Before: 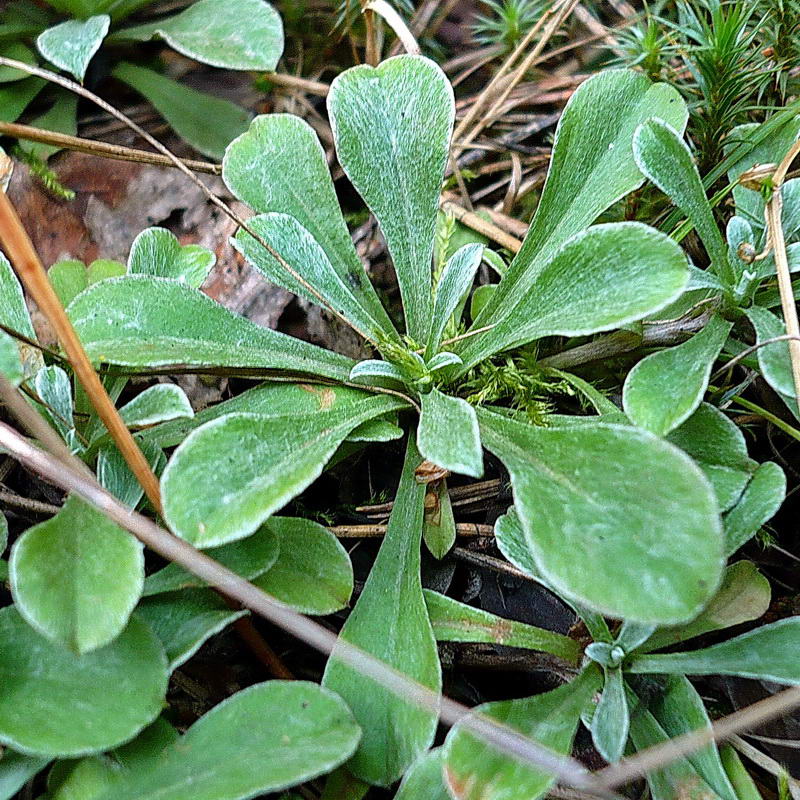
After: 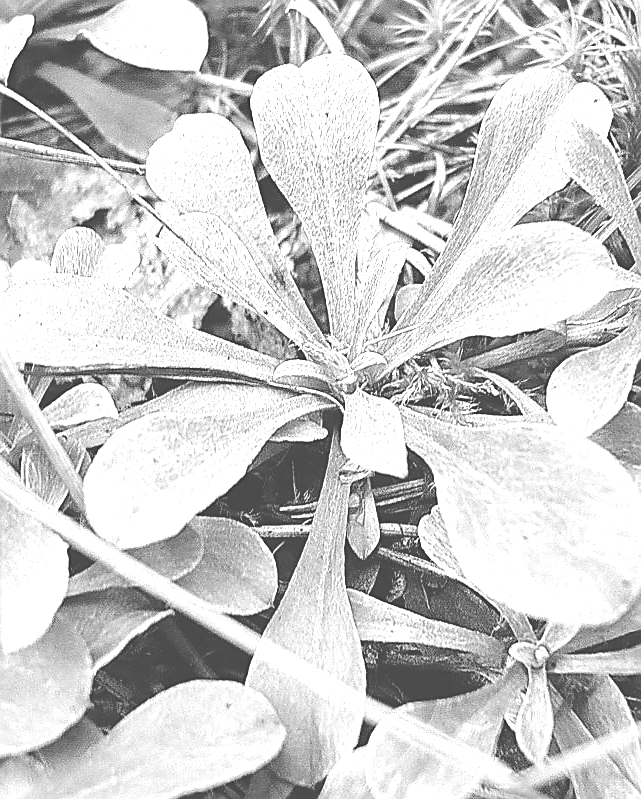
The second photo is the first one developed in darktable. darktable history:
crop and rotate: left 9.597%, right 10.195%
colorize: hue 34.49°, saturation 35.33%, source mix 100%, lightness 55%, version 1
sharpen: on, module defaults
monochrome: on, module defaults
